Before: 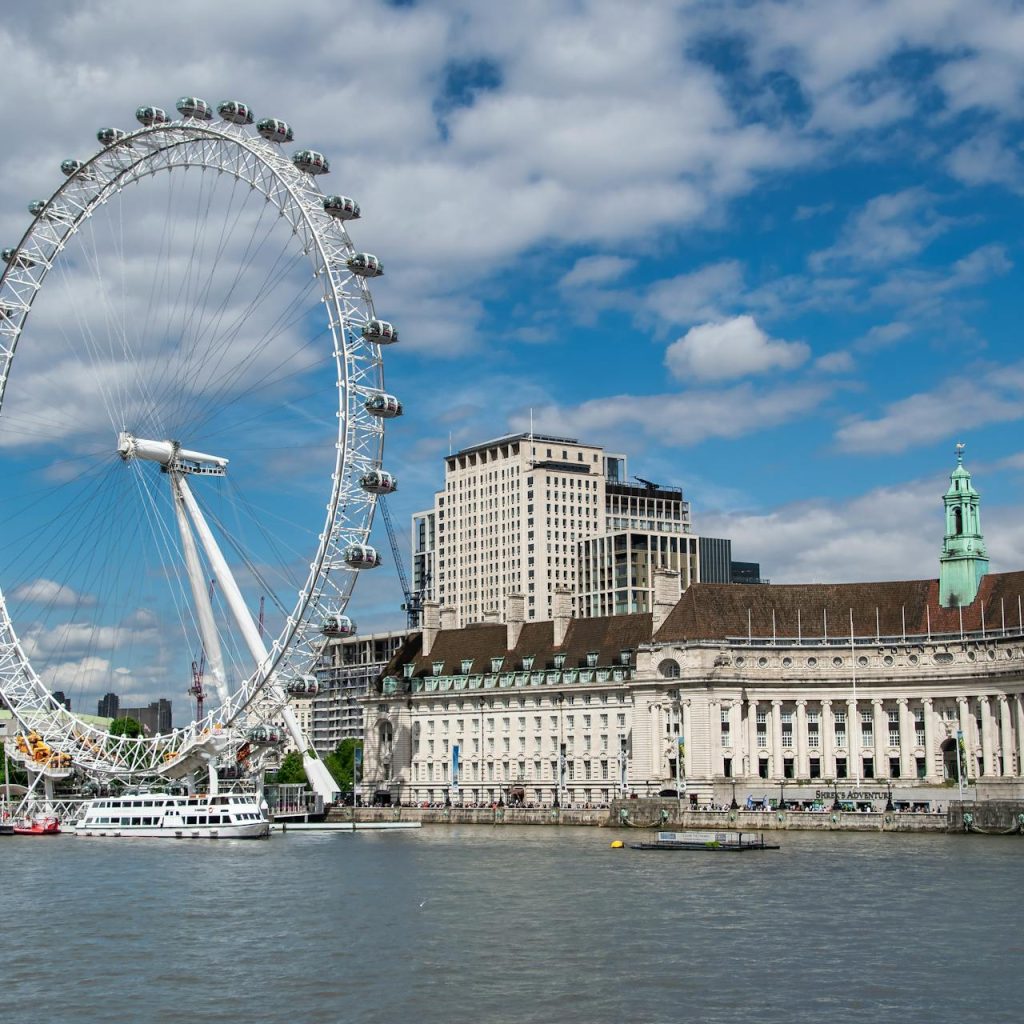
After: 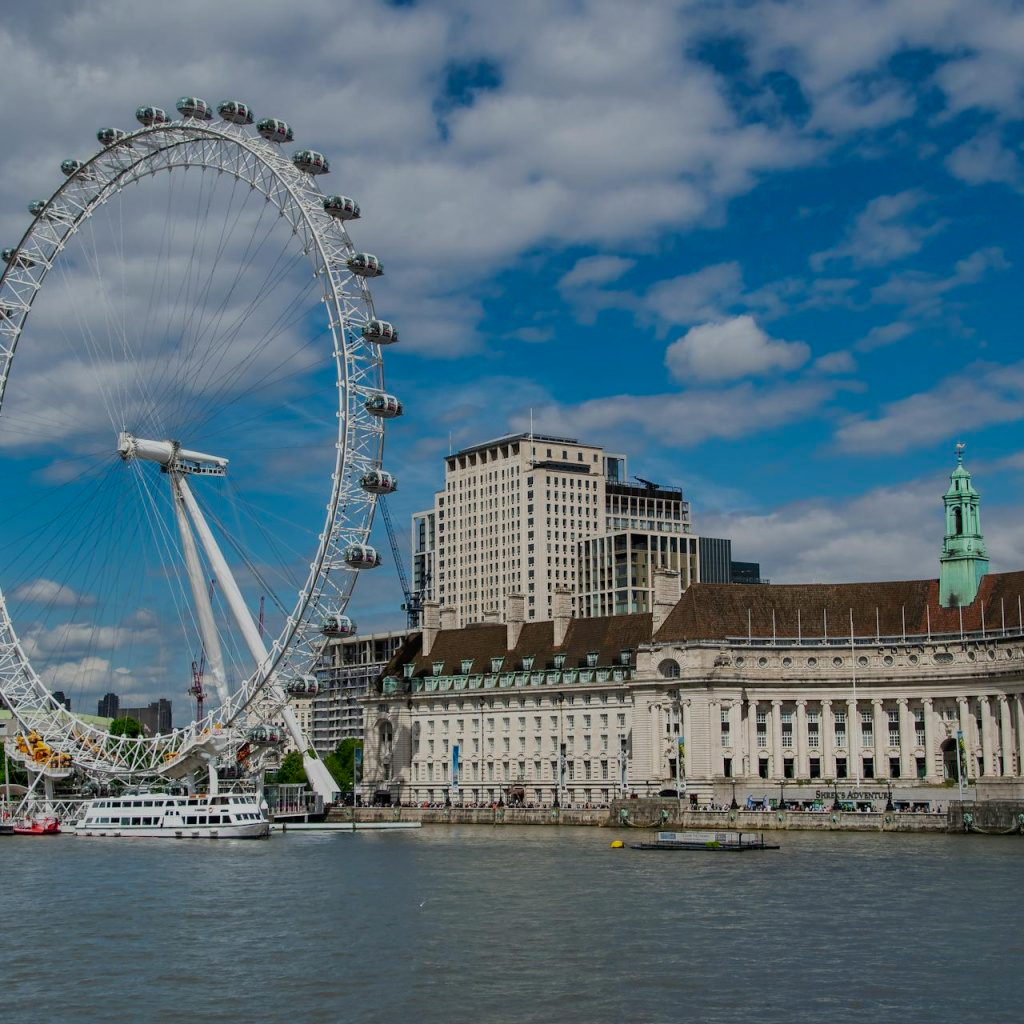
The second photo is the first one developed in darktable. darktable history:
color balance rgb: perceptual saturation grading › global saturation 25%, global vibrance 10%
exposure: black level correction 0, exposure -0.766 EV, compensate highlight preservation false
